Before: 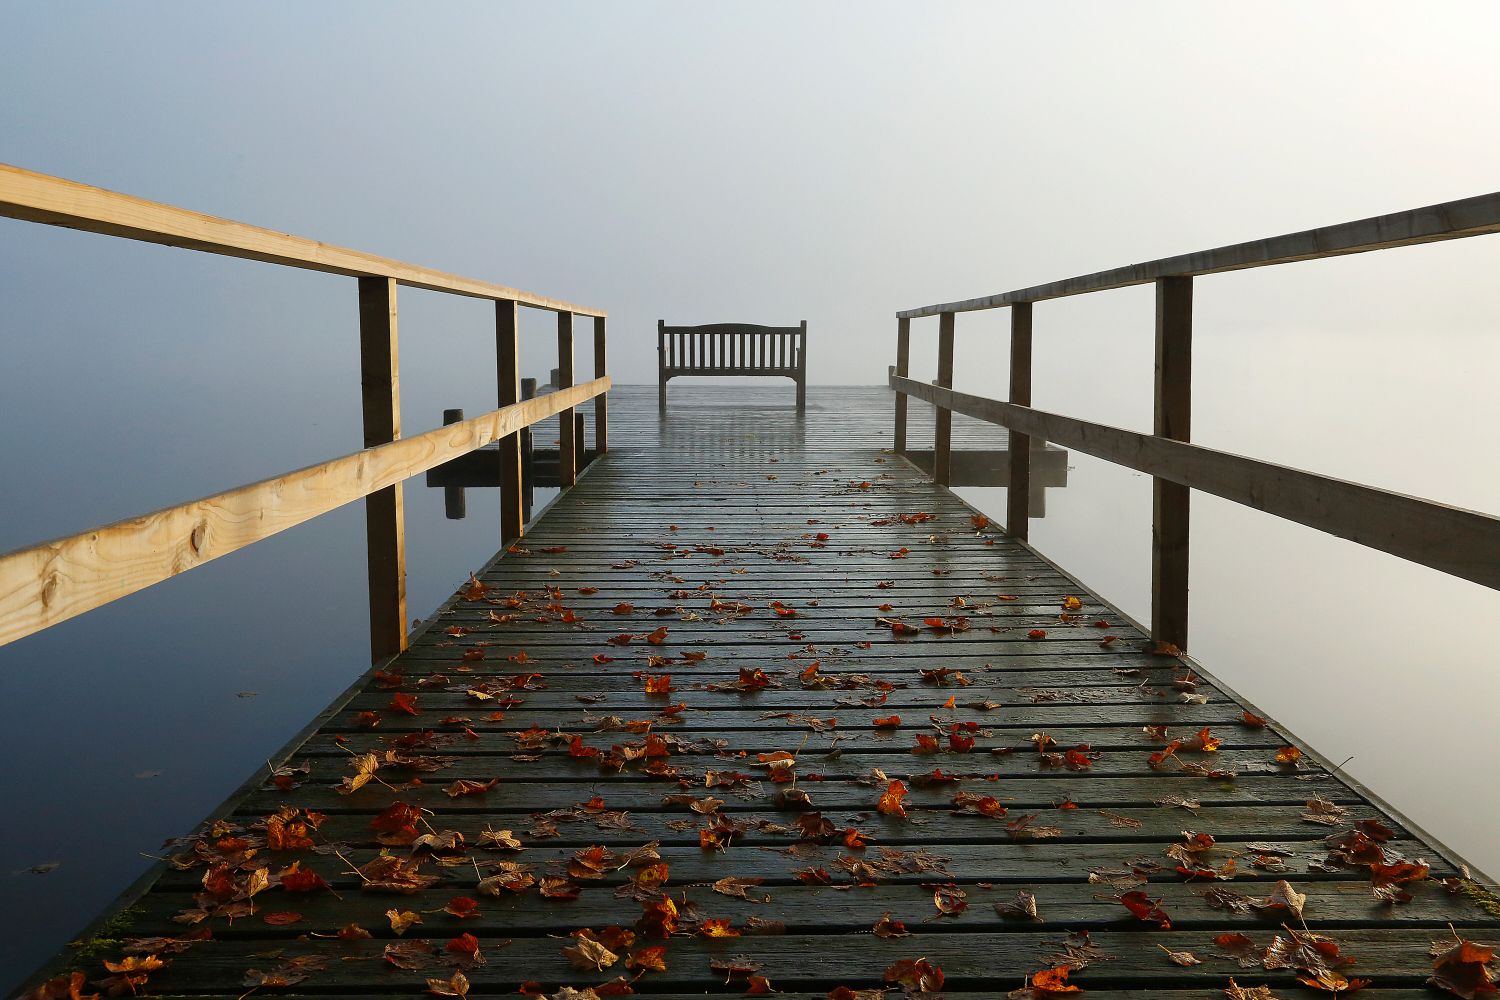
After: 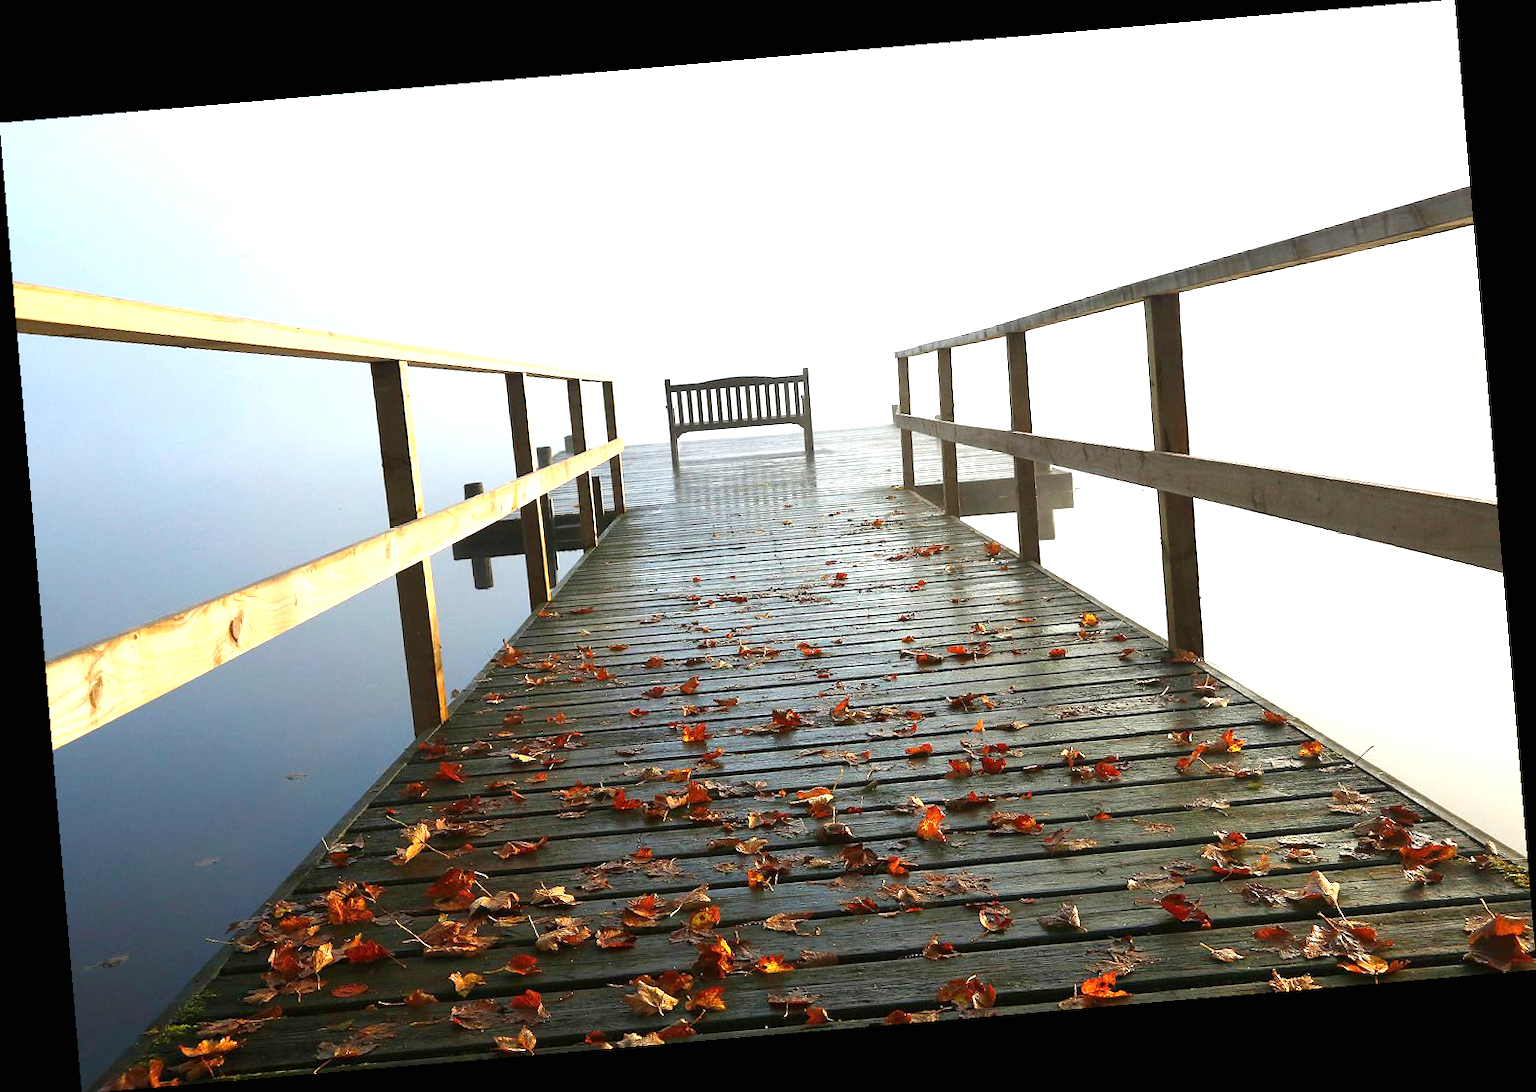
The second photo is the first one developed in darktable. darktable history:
exposure: black level correction 0, exposure 1.4 EV, compensate highlight preservation false
rotate and perspective: rotation -4.86°, automatic cropping off
